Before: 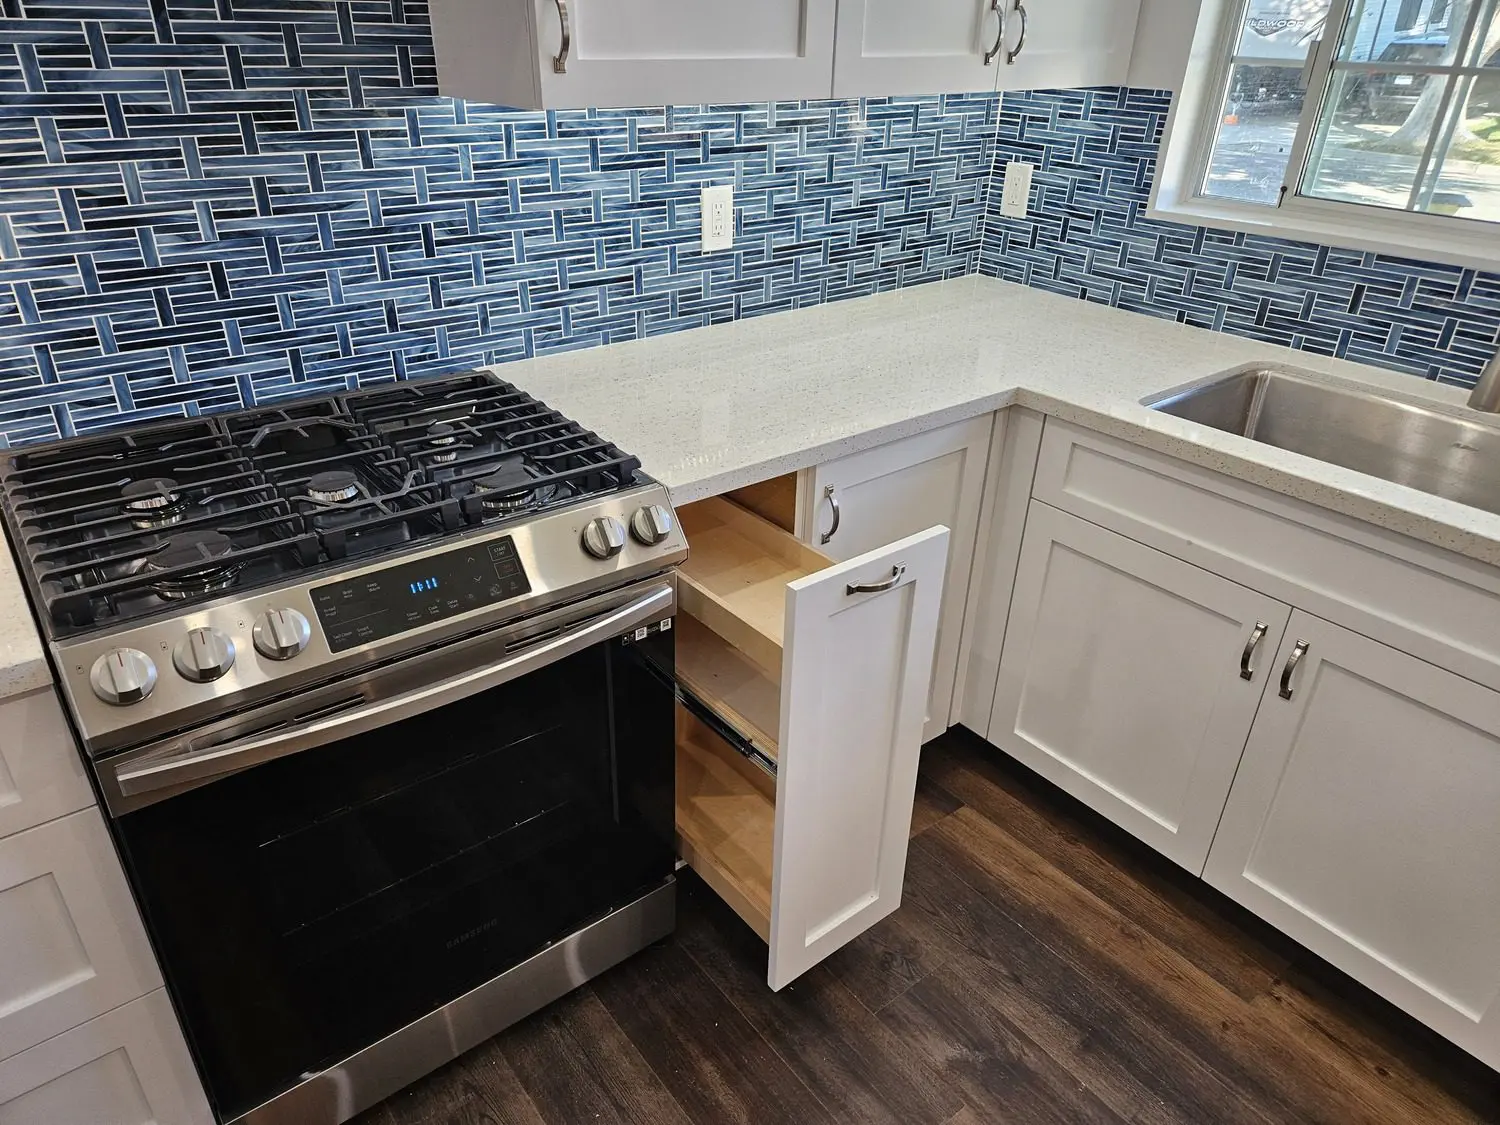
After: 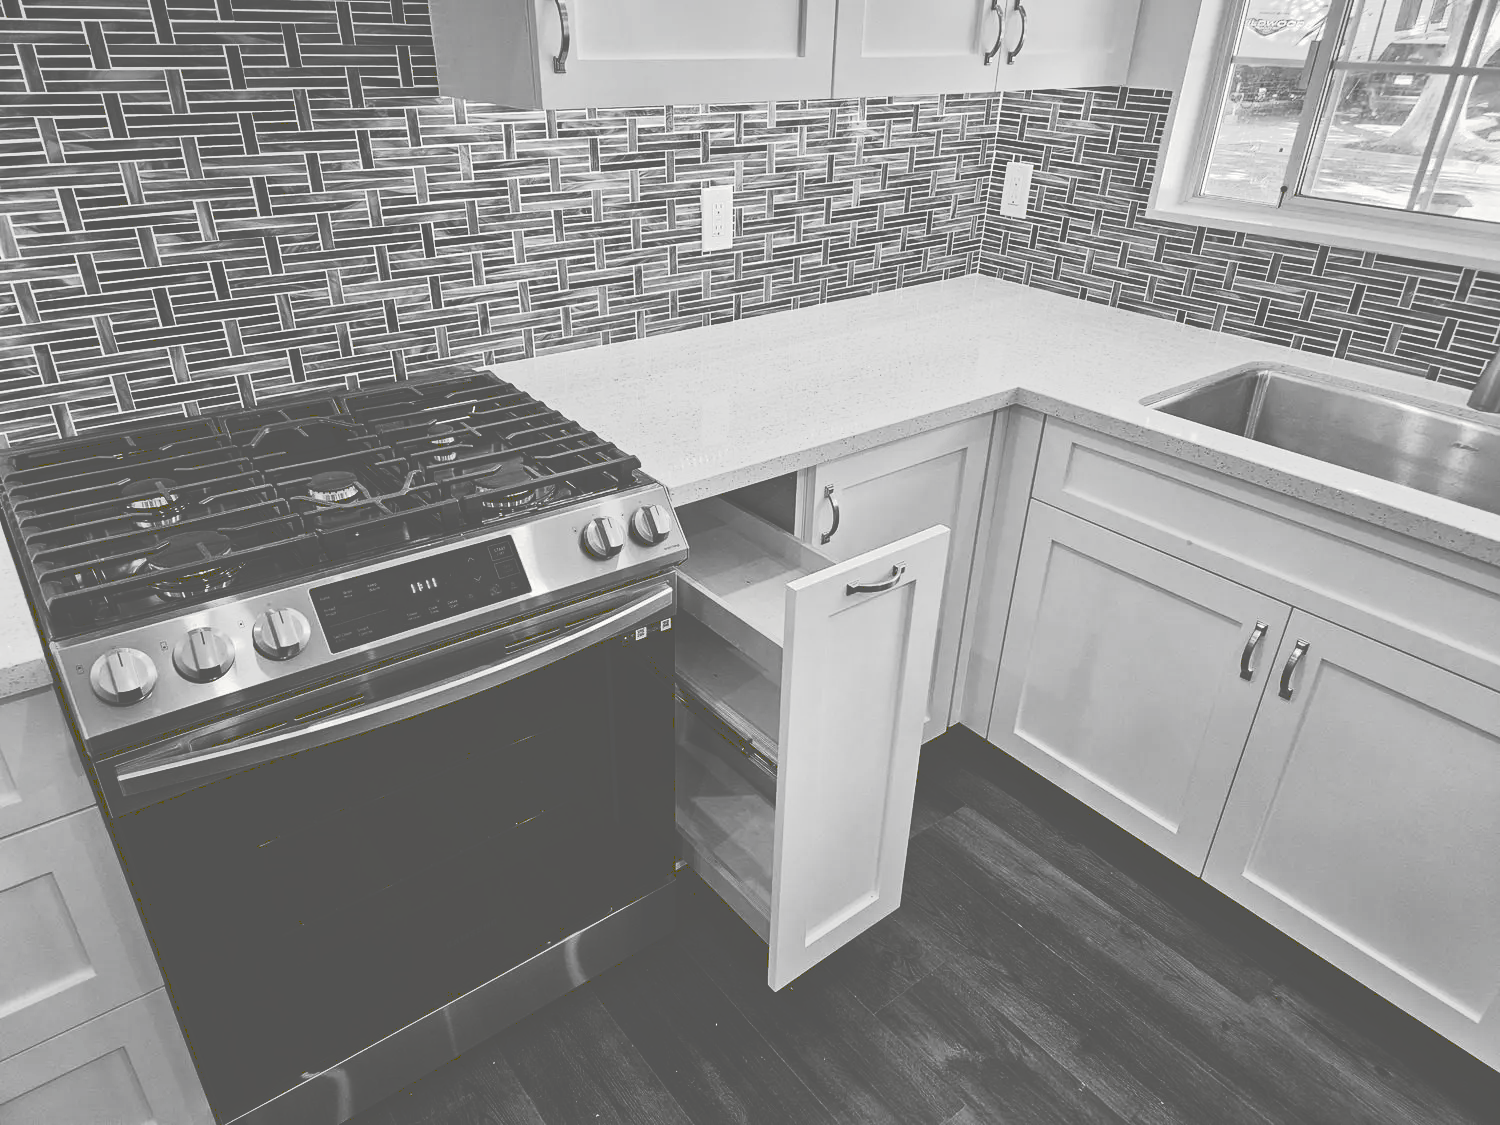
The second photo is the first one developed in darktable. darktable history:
tone curve: curves: ch0 [(0, 0) (0.003, 0.345) (0.011, 0.345) (0.025, 0.345) (0.044, 0.349) (0.069, 0.353) (0.1, 0.356) (0.136, 0.359) (0.177, 0.366) (0.224, 0.378) (0.277, 0.398) (0.335, 0.429) (0.399, 0.476) (0.468, 0.545) (0.543, 0.624) (0.623, 0.721) (0.709, 0.811) (0.801, 0.876) (0.898, 0.913) (1, 1)], preserve colors none
color look up table: target L [98.62, 90.24, 84.56, 88.82, 57.48, 73.68, 60.56, 55.28, 55.54, 39.07, 49.64, 37.41, 13.23, 15.16, 201.68, 76.98, 74.42, 66.24, 66.62, 58.64, 62.08, 48.44, 48.04, 35.3, 29.73, 19.87, 9.263, 100, 88.82, 87.41, 72.94, 79.88, 70.35, 84.56, 64.23, 52.8, 60.56, 42.37, 30.16, 40.32, 19.87, 5.464, 94.45, 88.12, 79.88, 65.11, 56.58, 44.82, 34.03], target a [-0.288, -0.1, -0.002, -0.002, 0, -0.002, 0, 0.001, 0.001, 0, 0, -0.001, -0.376, -0.133, 0, 0, -0.001, 0.001, 0 ×6, -0.001, -0.002, -0.383, -0.097, -0.002, -0.101, -0.001, 0, 0, -0.002, 0.001, 0, 0, -0.001, 0, 0, -0.002, -0.301, -0.1, -0.002, 0, 0, 0.001, -0.001, -0.002], target b [3.608, 1.239, 0.023, 0.023, 0.002, 0.023, 0.002, -0.004, -0.004, -0.002, 0.002, 0.002, 5.122, 1.678, -0.001, 0.002, 0.003, -0.004, 0.003, -0.004, 0.002 ×4, 0.015, 0.017, 5.094, 1.21, 0.023, 1.248, 0.003, 0.002, 0.002, 0.023, -0.004, 0.002, 0.002, 0.002, 0.003, 0.002, 0.017, 3.707, 1.227, 0.023, 0.002, 0.002, -0.004, 0.016, 0.015], num patches 49
